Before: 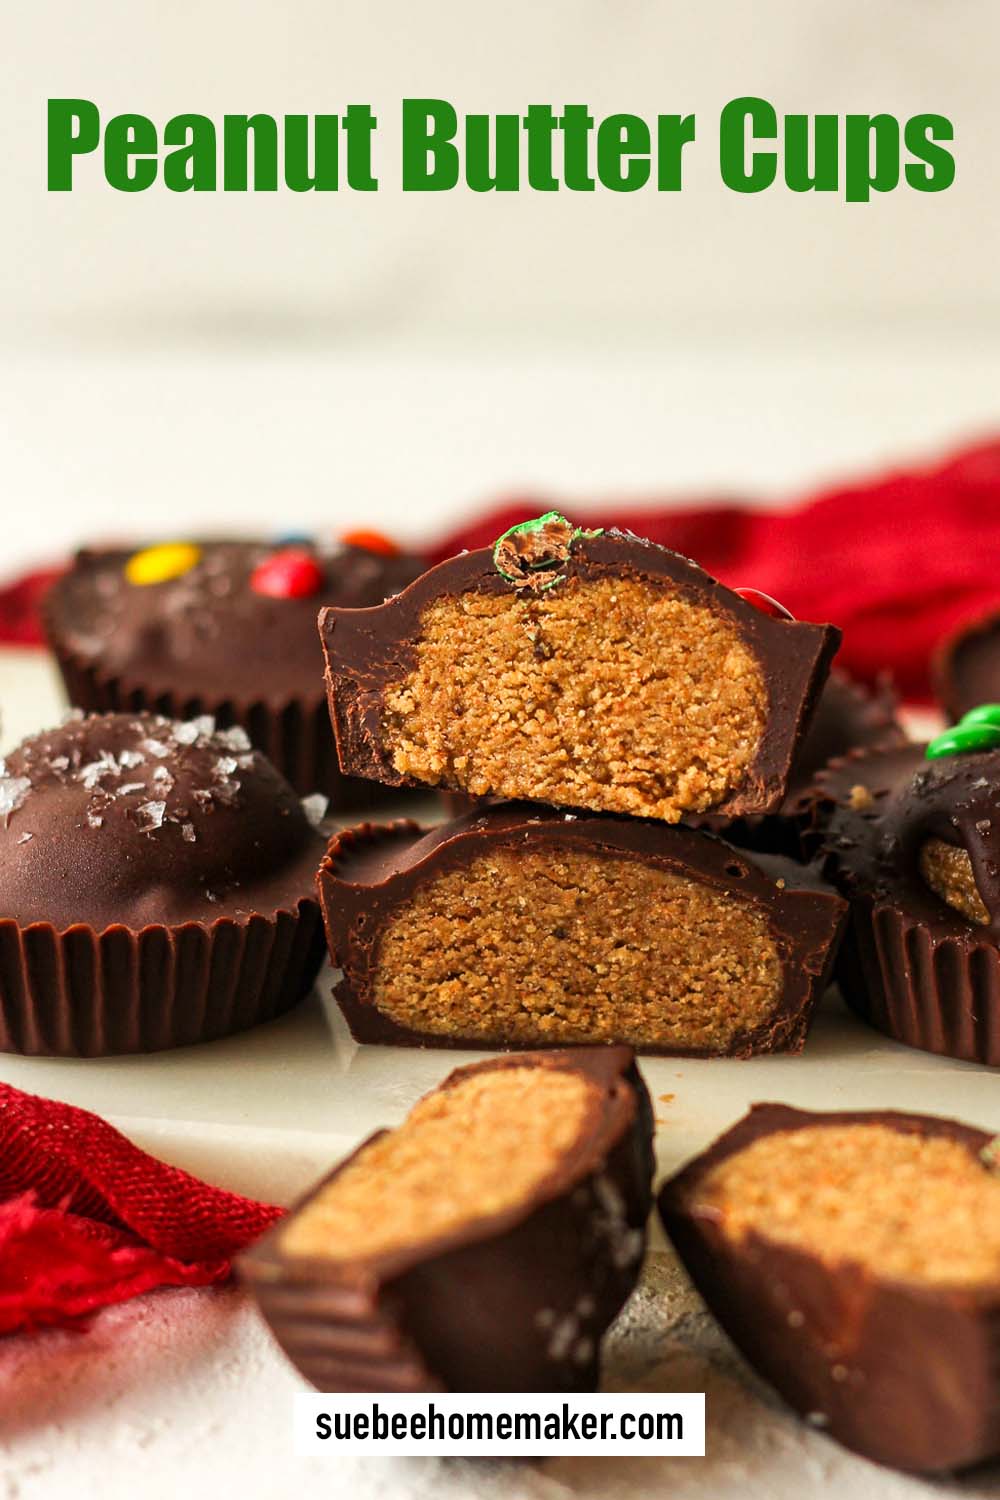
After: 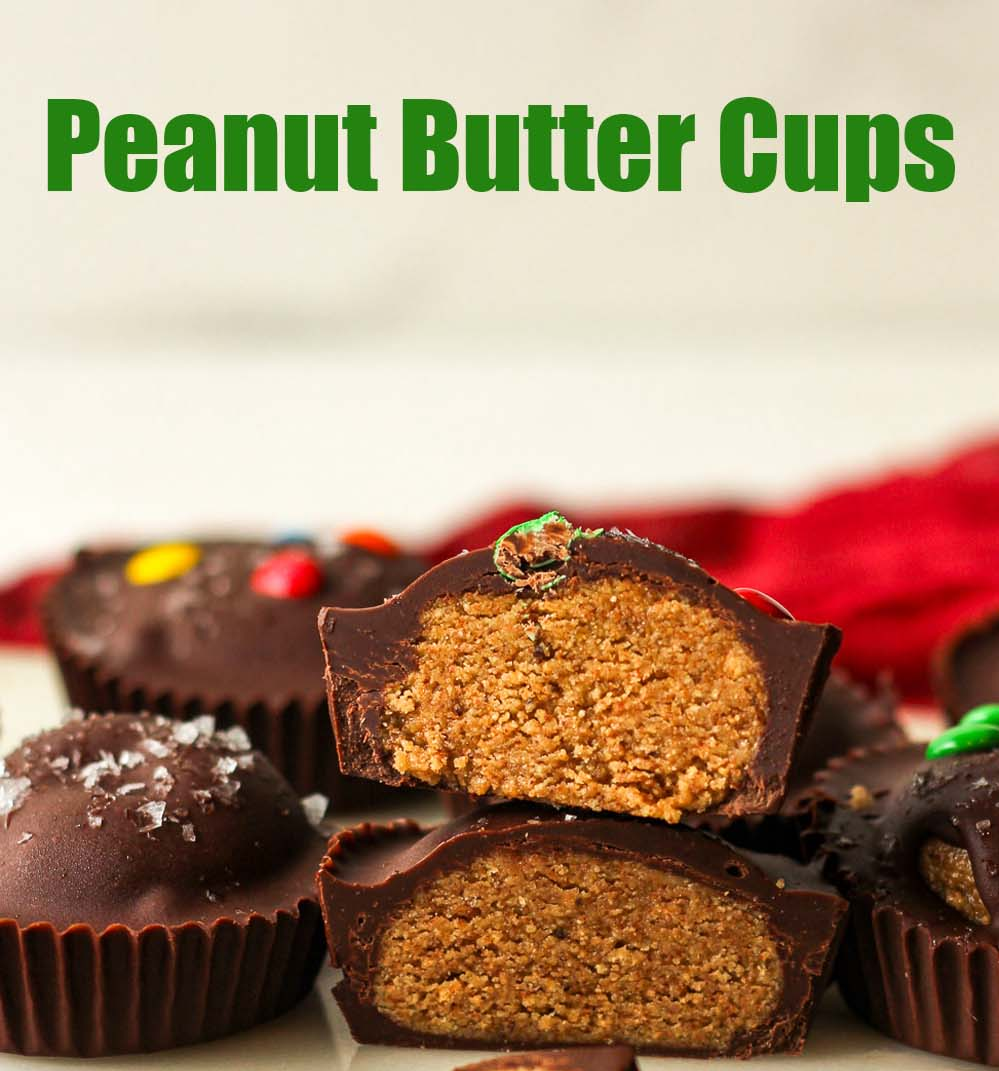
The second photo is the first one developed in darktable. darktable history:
crop: right 0%, bottom 28.571%
